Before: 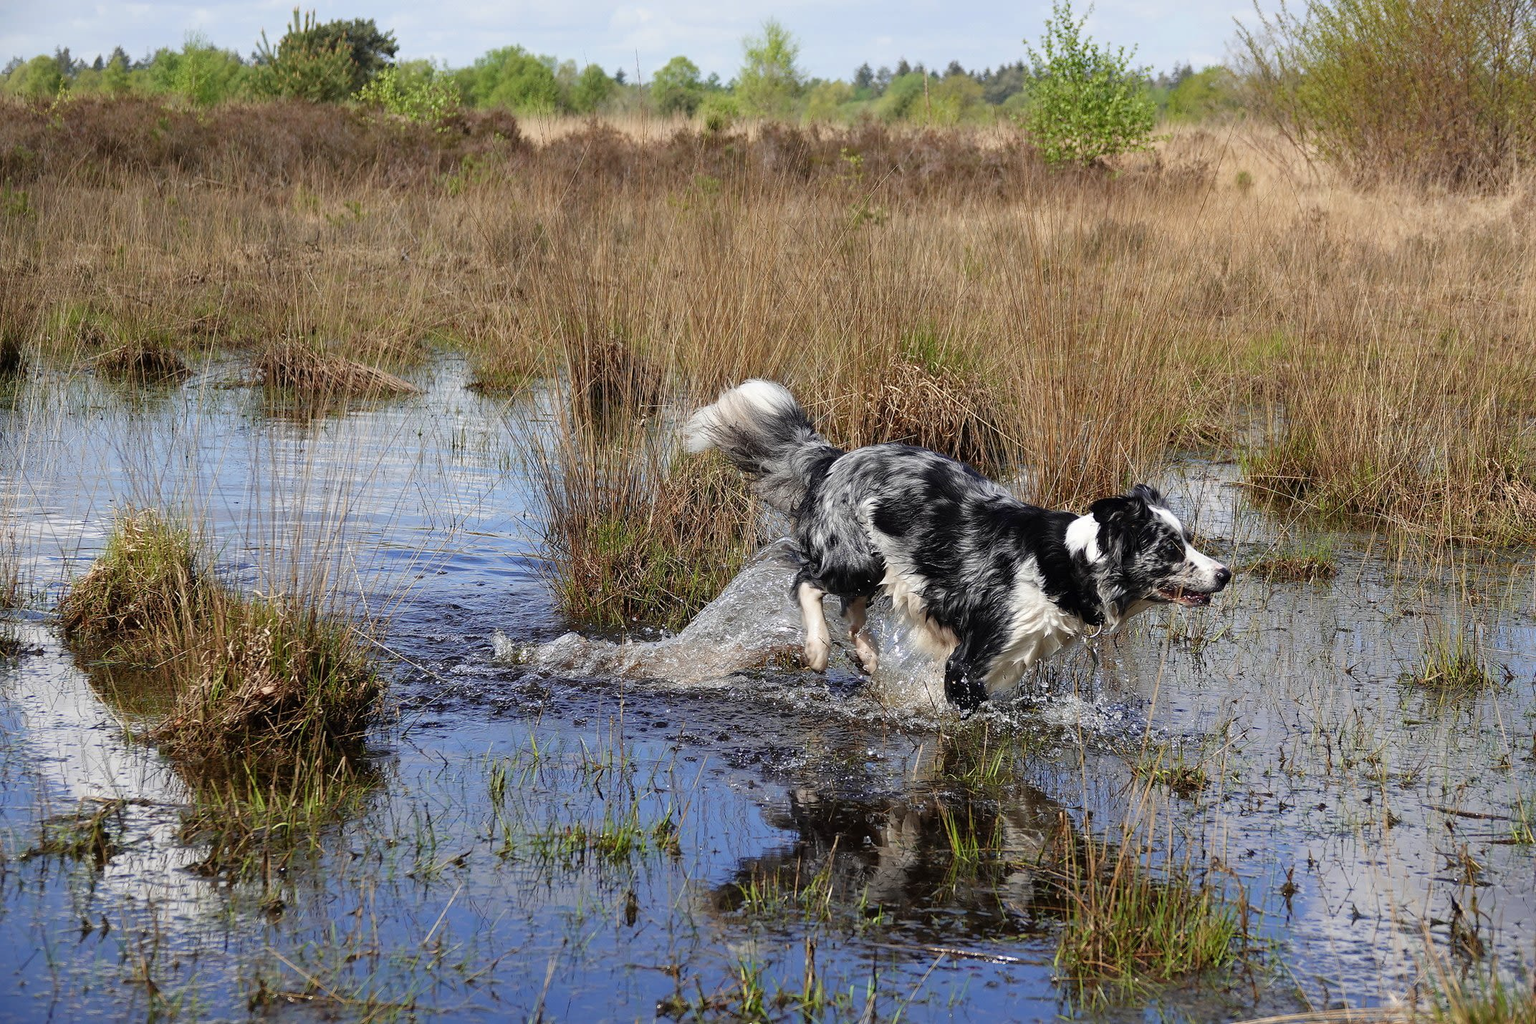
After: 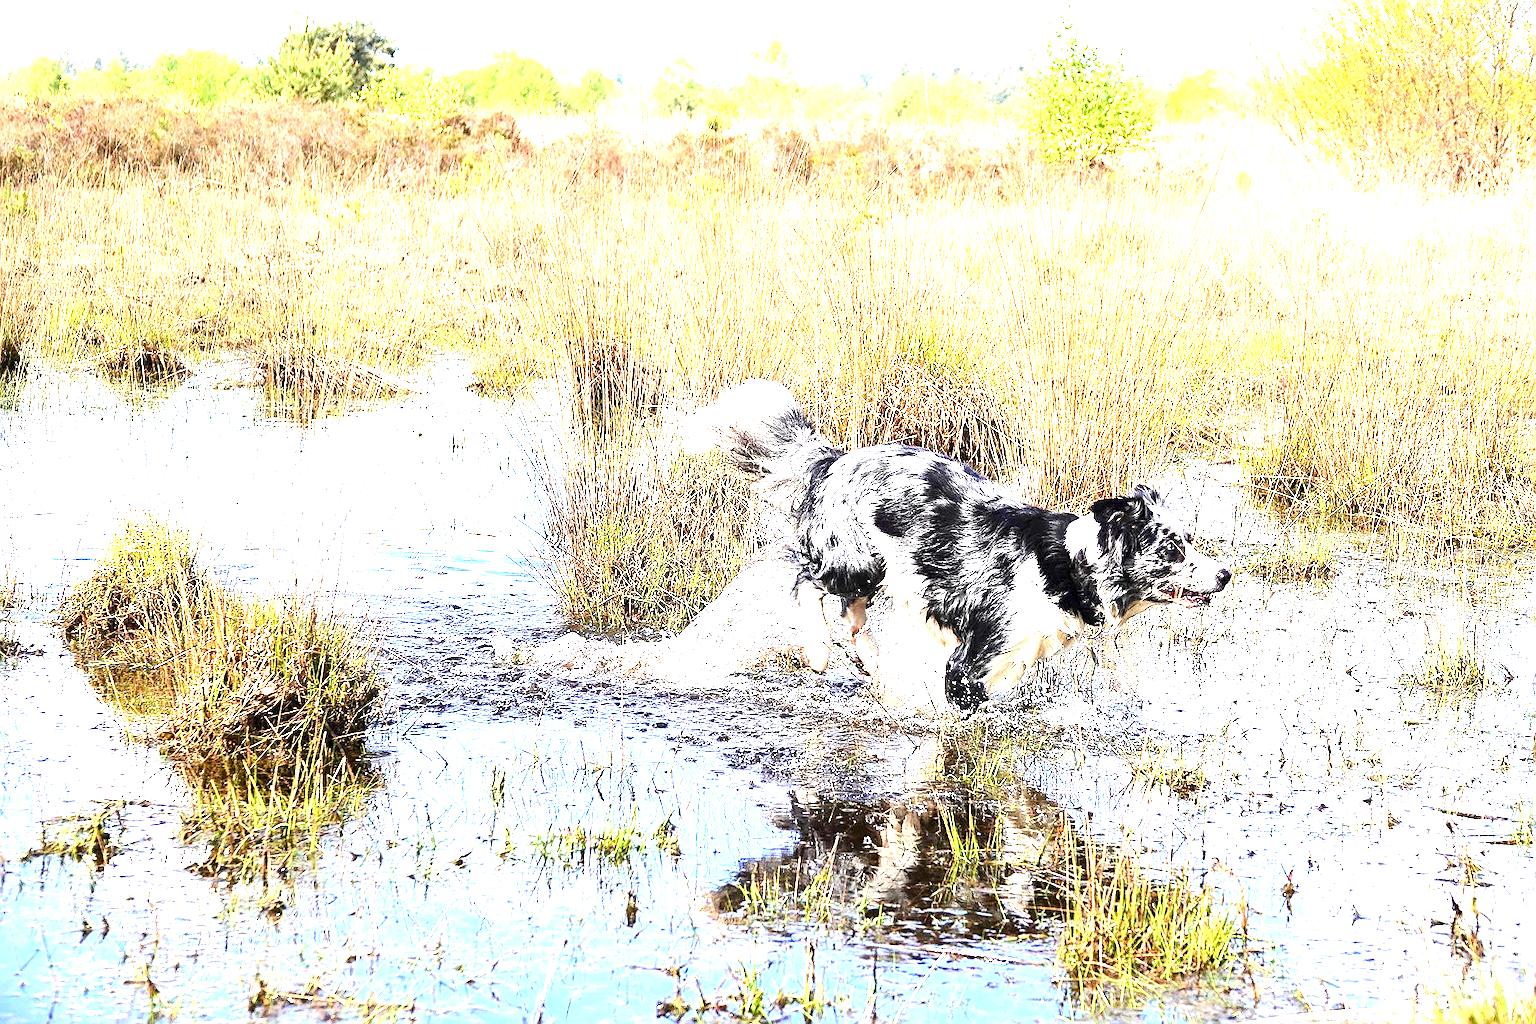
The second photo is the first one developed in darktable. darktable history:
exposure: black level correction 0.001, exposure 2.607 EV, compensate exposure bias true, compensate highlight preservation false
contrast brightness saturation: contrast 0.15, brightness 0.05
color balance rgb: shadows lift › luminance -20%, power › hue 72.24°, highlights gain › luminance 15%, global offset › hue 171.6°, perceptual saturation grading › highlights -15%, perceptual saturation grading › shadows 25%, global vibrance 35%, contrast 10%
sharpen: on, module defaults
